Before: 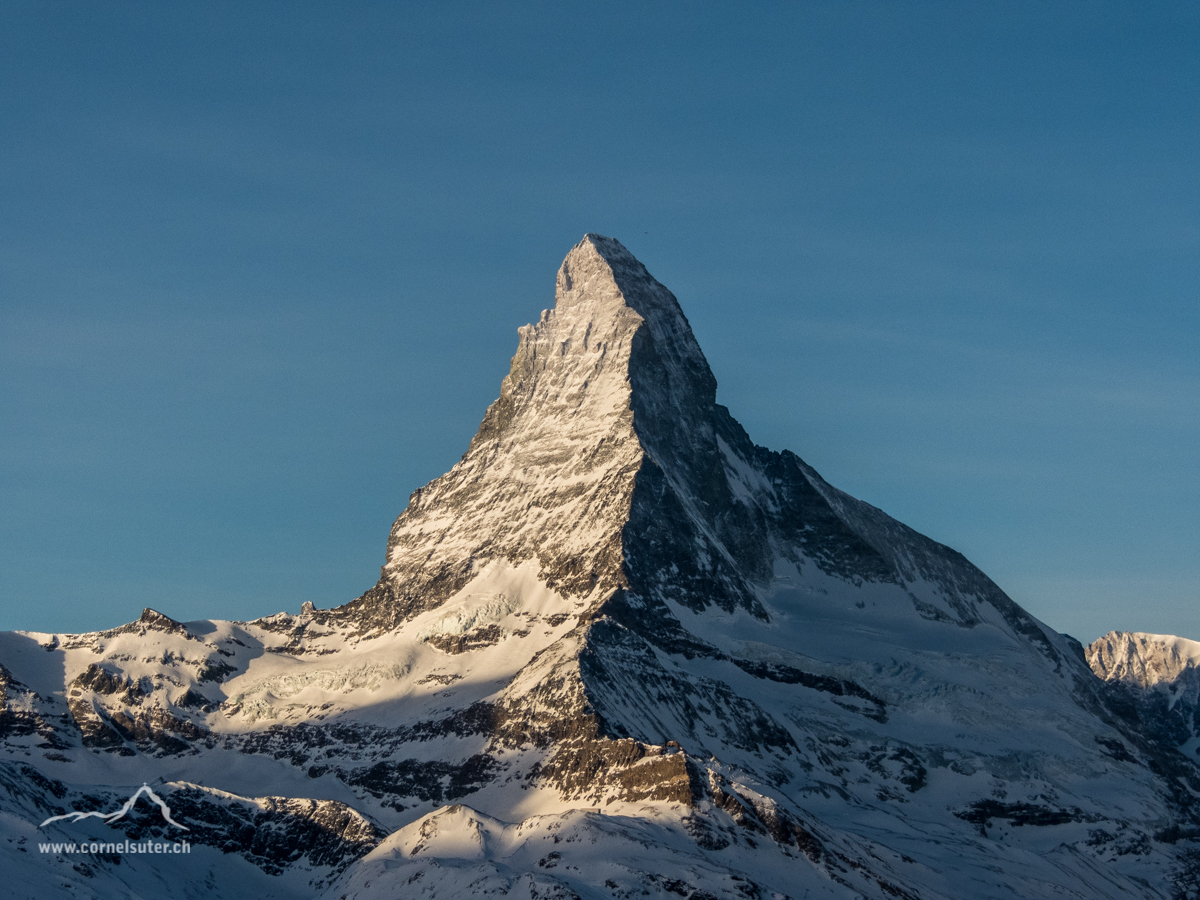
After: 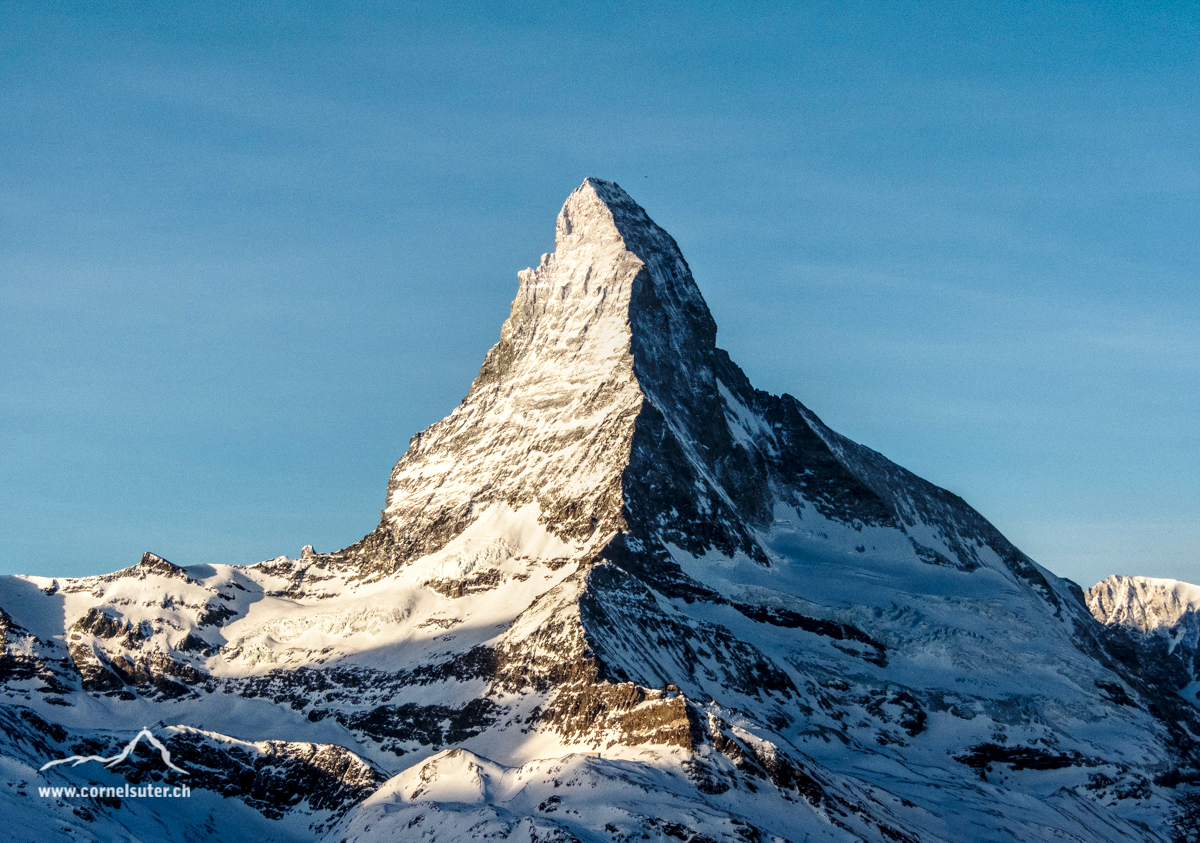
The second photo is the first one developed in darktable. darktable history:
base curve: curves: ch0 [(0, 0) (0.028, 0.03) (0.121, 0.232) (0.46, 0.748) (0.859, 0.968) (1, 1)], preserve colors none
crop and rotate: top 6.25%
local contrast: detail 130%
